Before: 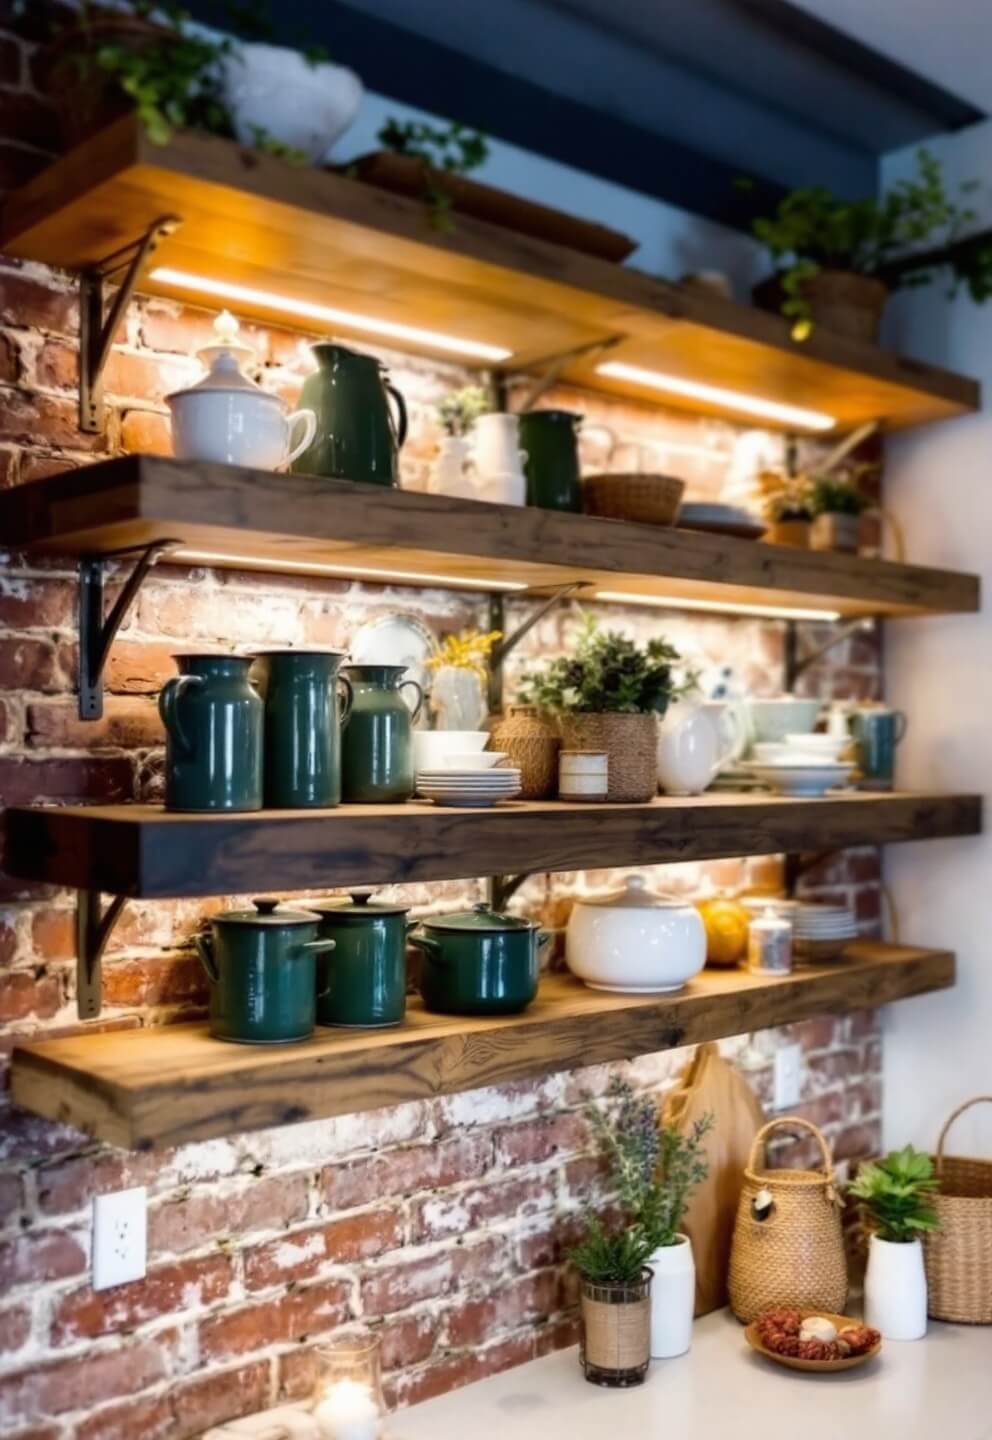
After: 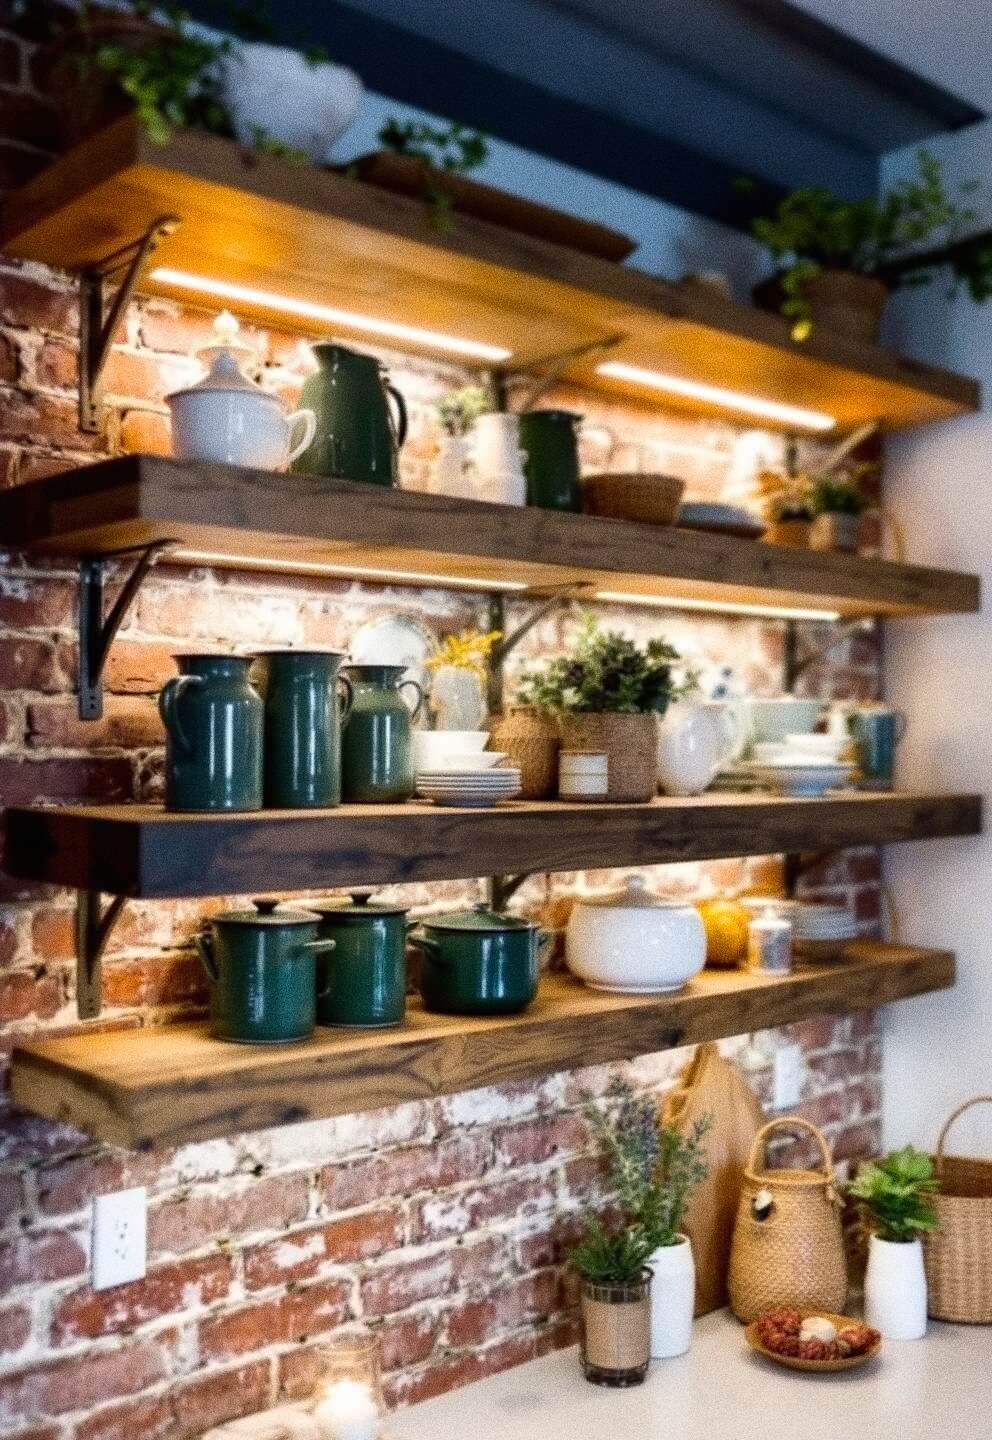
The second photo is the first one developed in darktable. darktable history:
tone equalizer: on, module defaults
grain: coarseness 8.68 ISO, strength 31.94%
